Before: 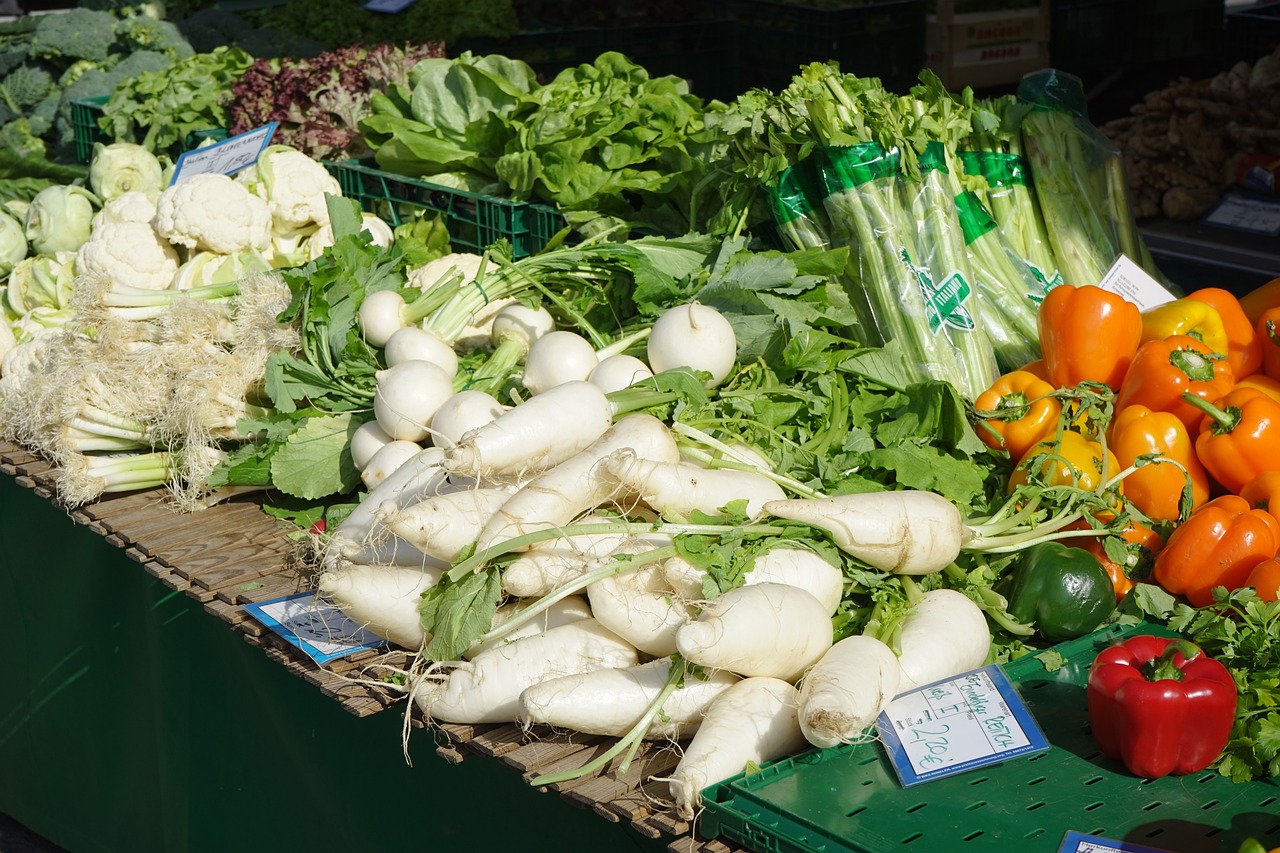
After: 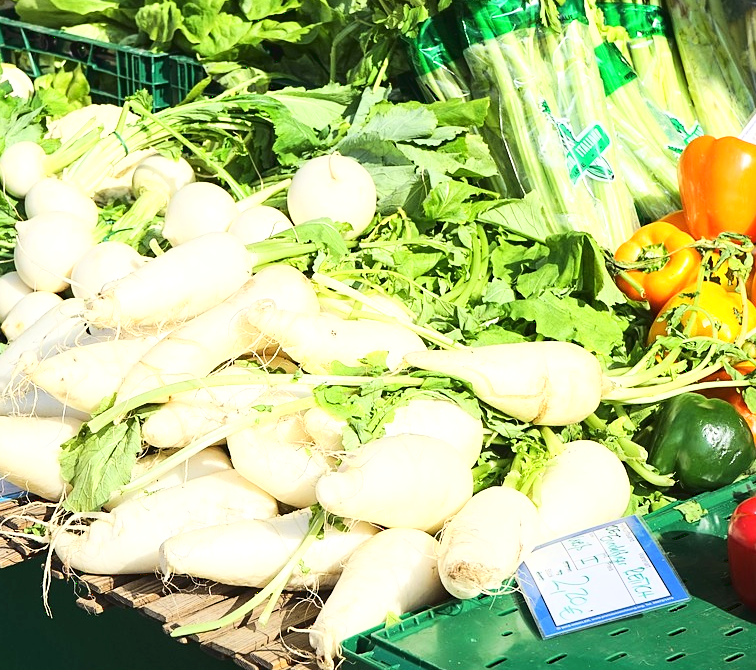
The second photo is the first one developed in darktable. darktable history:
crop and rotate: left 28.182%, top 17.521%, right 12.69%, bottom 3.824%
sharpen: amount 0.206
exposure: exposure 0.609 EV, compensate highlight preservation false
tone curve: curves: ch0 [(0, 0.029) (0.071, 0.087) (0.223, 0.265) (0.447, 0.605) (0.654, 0.823) (0.861, 0.943) (1, 0.981)]; ch1 [(0, 0) (0.353, 0.344) (0.447, 0.449) (0.502, 0.501) (0.547, 0.54) (0.57, 0.582) (0.608, 0.608) (0.618, 0.631) (0.657, 0.699) (1, 1)]; ch2 [(0, 0) (0.34, 0.314) (0.456, 0.456) (0.5, 0.503) (0.528, 0.54) (0.557, 0.577) (0.589, 0.626) (1, 1)]
levels: gray 59.37%, levels [0, 0.51, 1]
